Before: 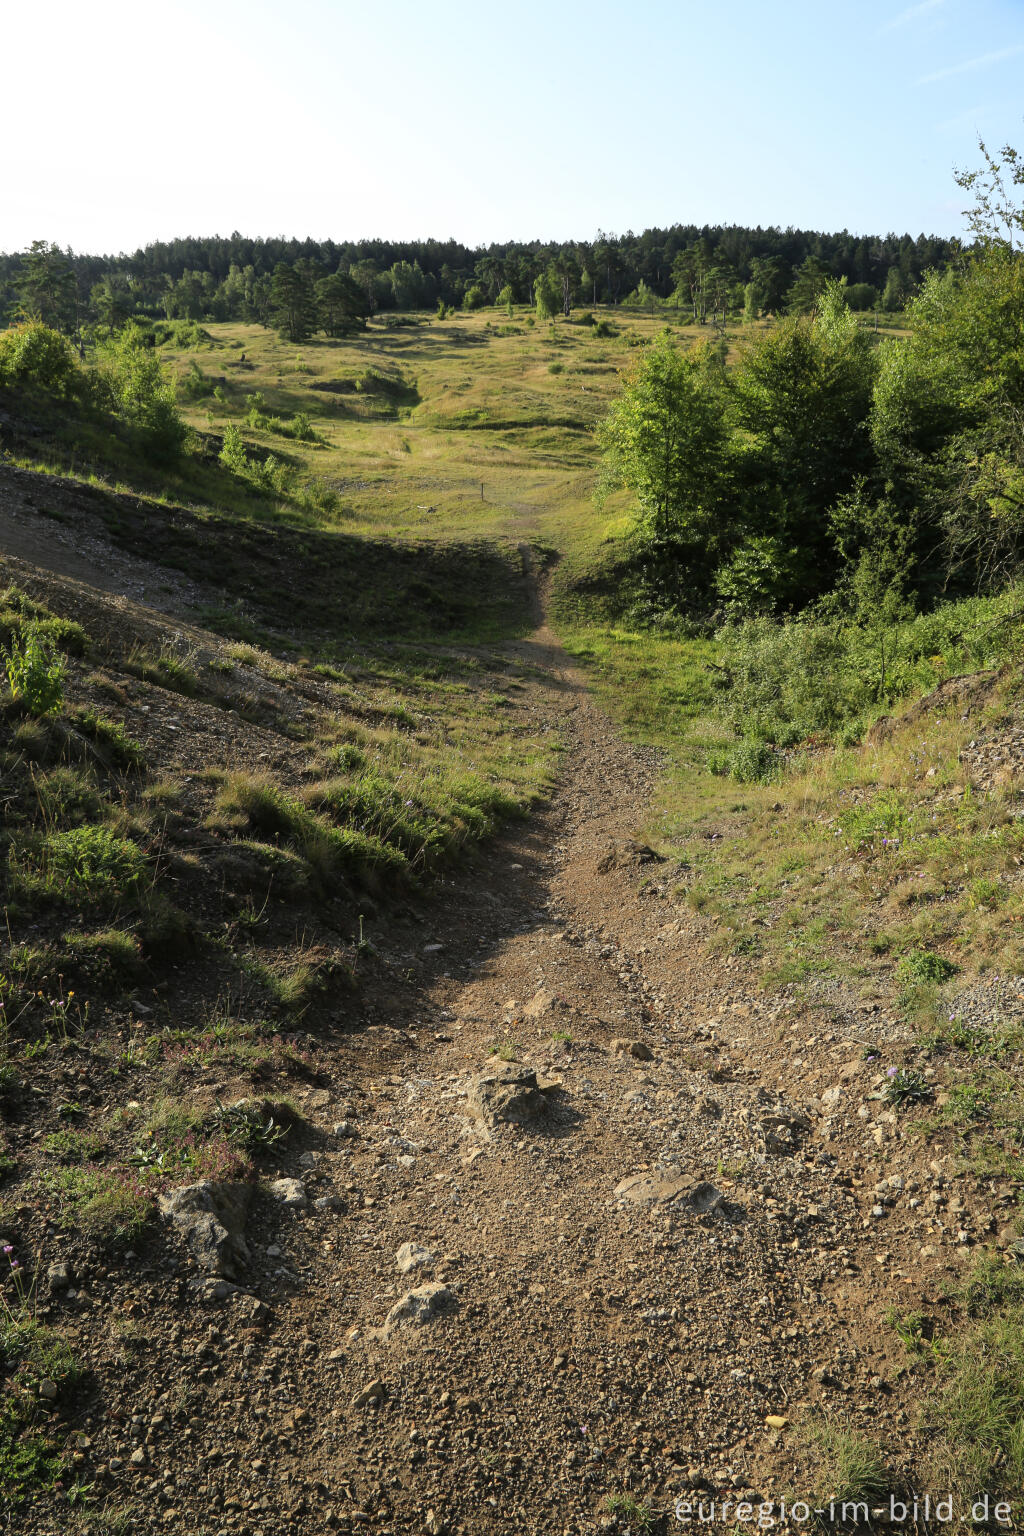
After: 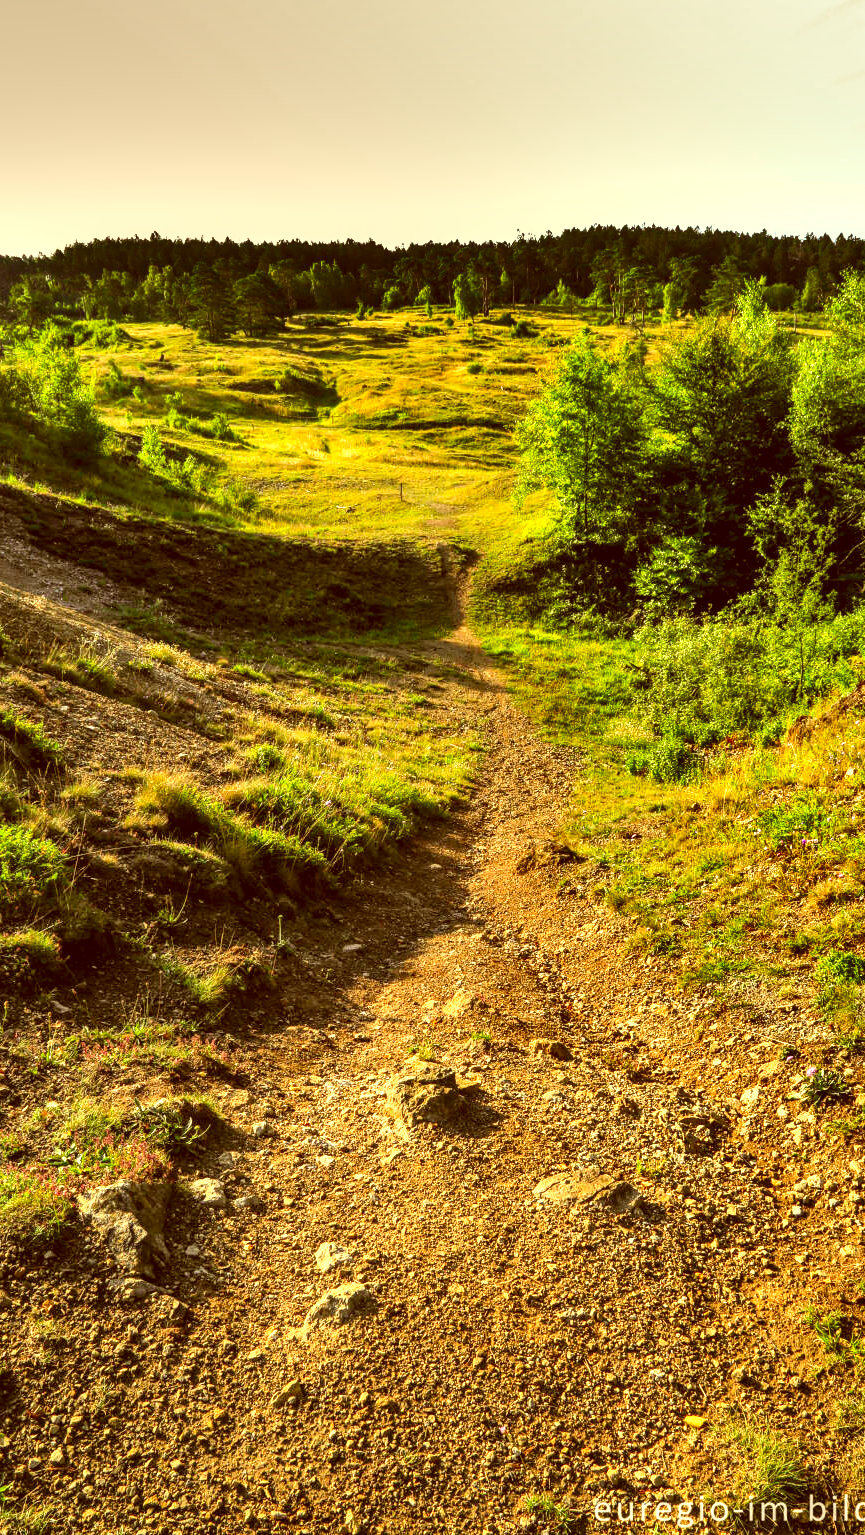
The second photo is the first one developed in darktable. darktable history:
exposure: black level correction -0.002, exposure 0.534 EV, compensate exposure bias true, compensate highlight preservation false
crop: left 7.984%, right 7.495%
local contrast: detail 150%
color correction: highlights a* 1.23, highlights b* 25.02, shadows a* 15.62, shadows b* 24.95
contrast brightness saturation: contrast 0.074, brightness 0.078, saturation 0.177
shadows and highlights: shadows 81.71, white point adjustment -9.11, highlights -61.32, soften with gaussian
